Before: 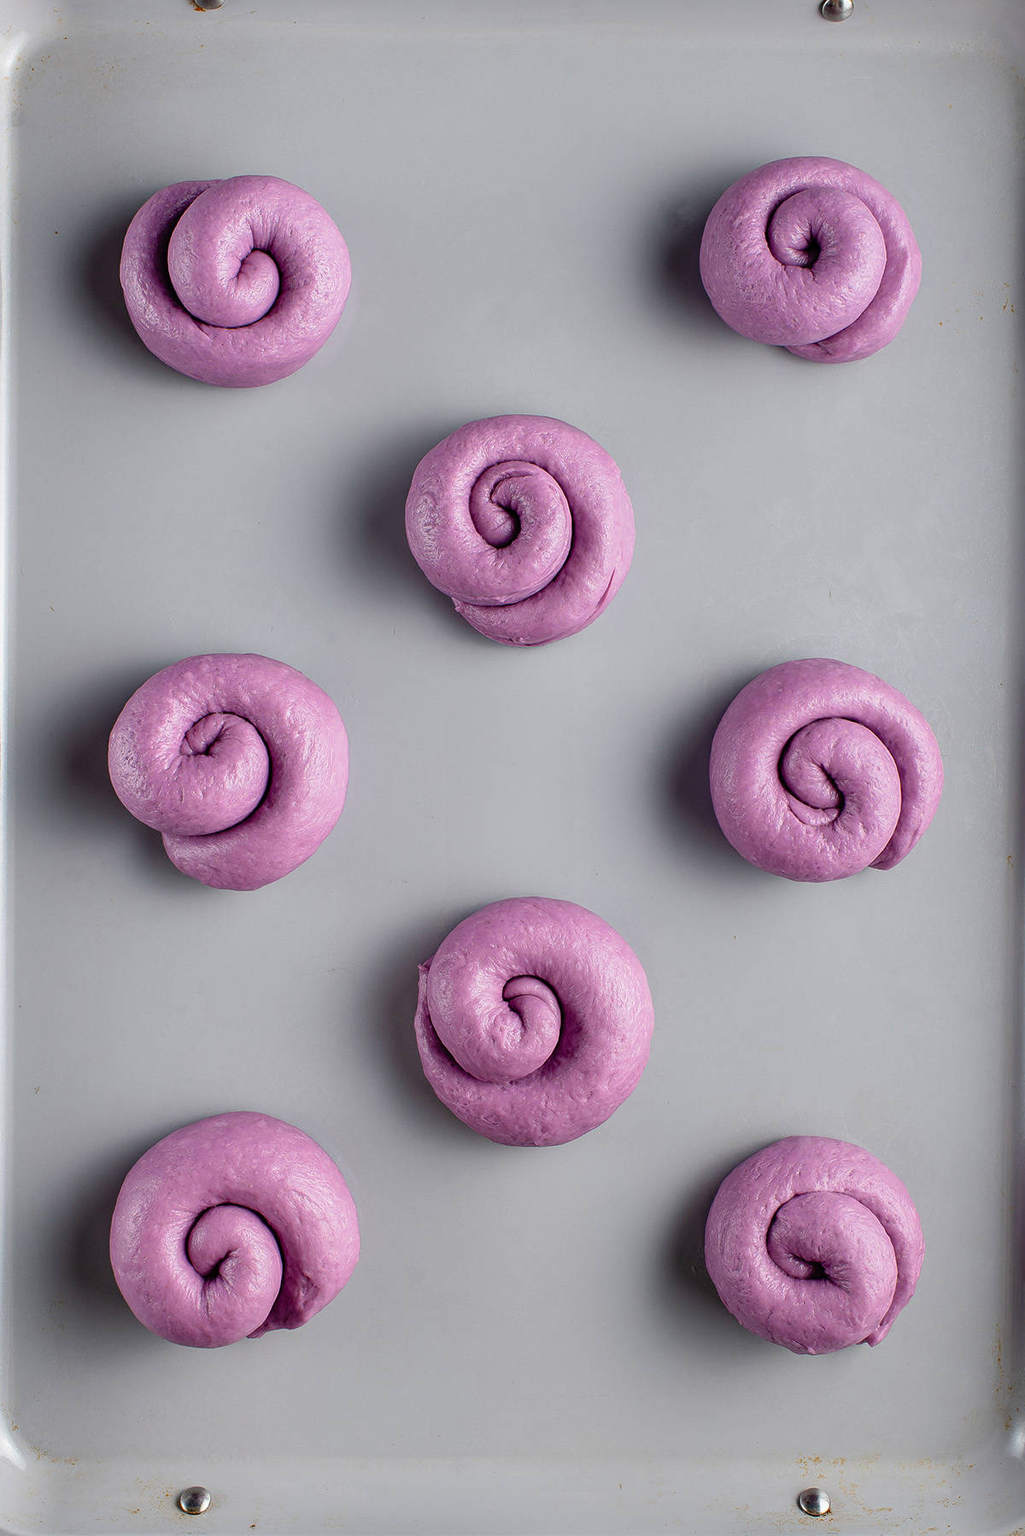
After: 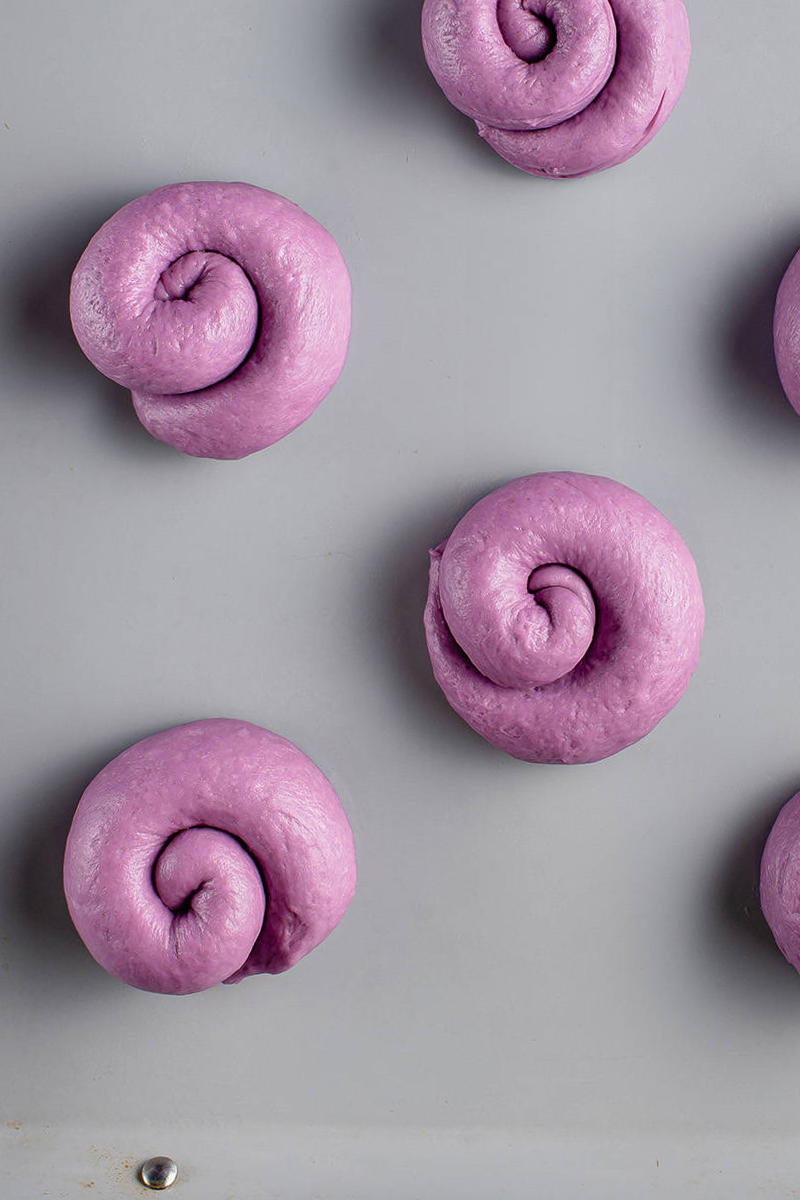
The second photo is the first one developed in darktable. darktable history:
crop and rotate: angle -0.82°, left 3.85%, top 31.828%, right 27.992%
